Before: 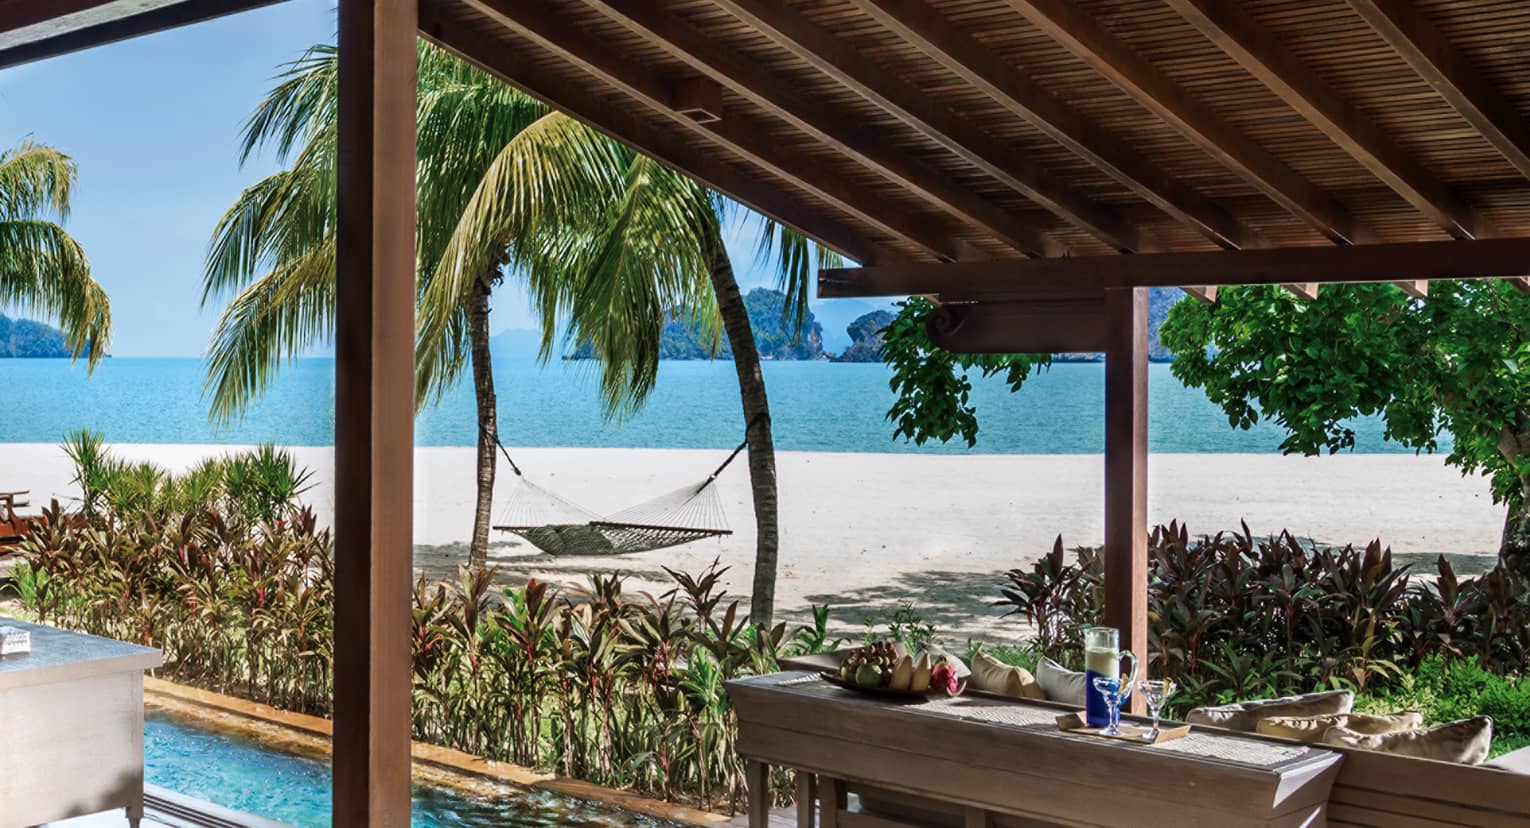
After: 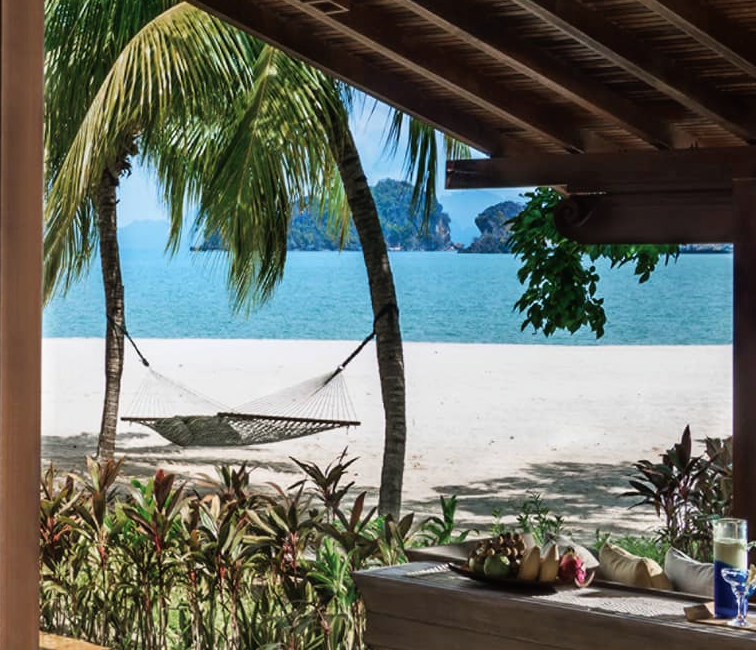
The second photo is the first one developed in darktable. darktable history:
contrast equalizer: octaves 7, y [[0.6 ×6], [0.55 ×6], [0 ×6], [0 ×6], [0 ×6]], mix -0.2
rgb curve: curves: ch0 [(0, 0) (0.078, 0.051) (0.929, 0.956) (1, 1)], compensate middle gray true
crop and rotate: angle 0.02°, left 24.353%, top 13.219%, right 26.156%, bottom 8.224%
